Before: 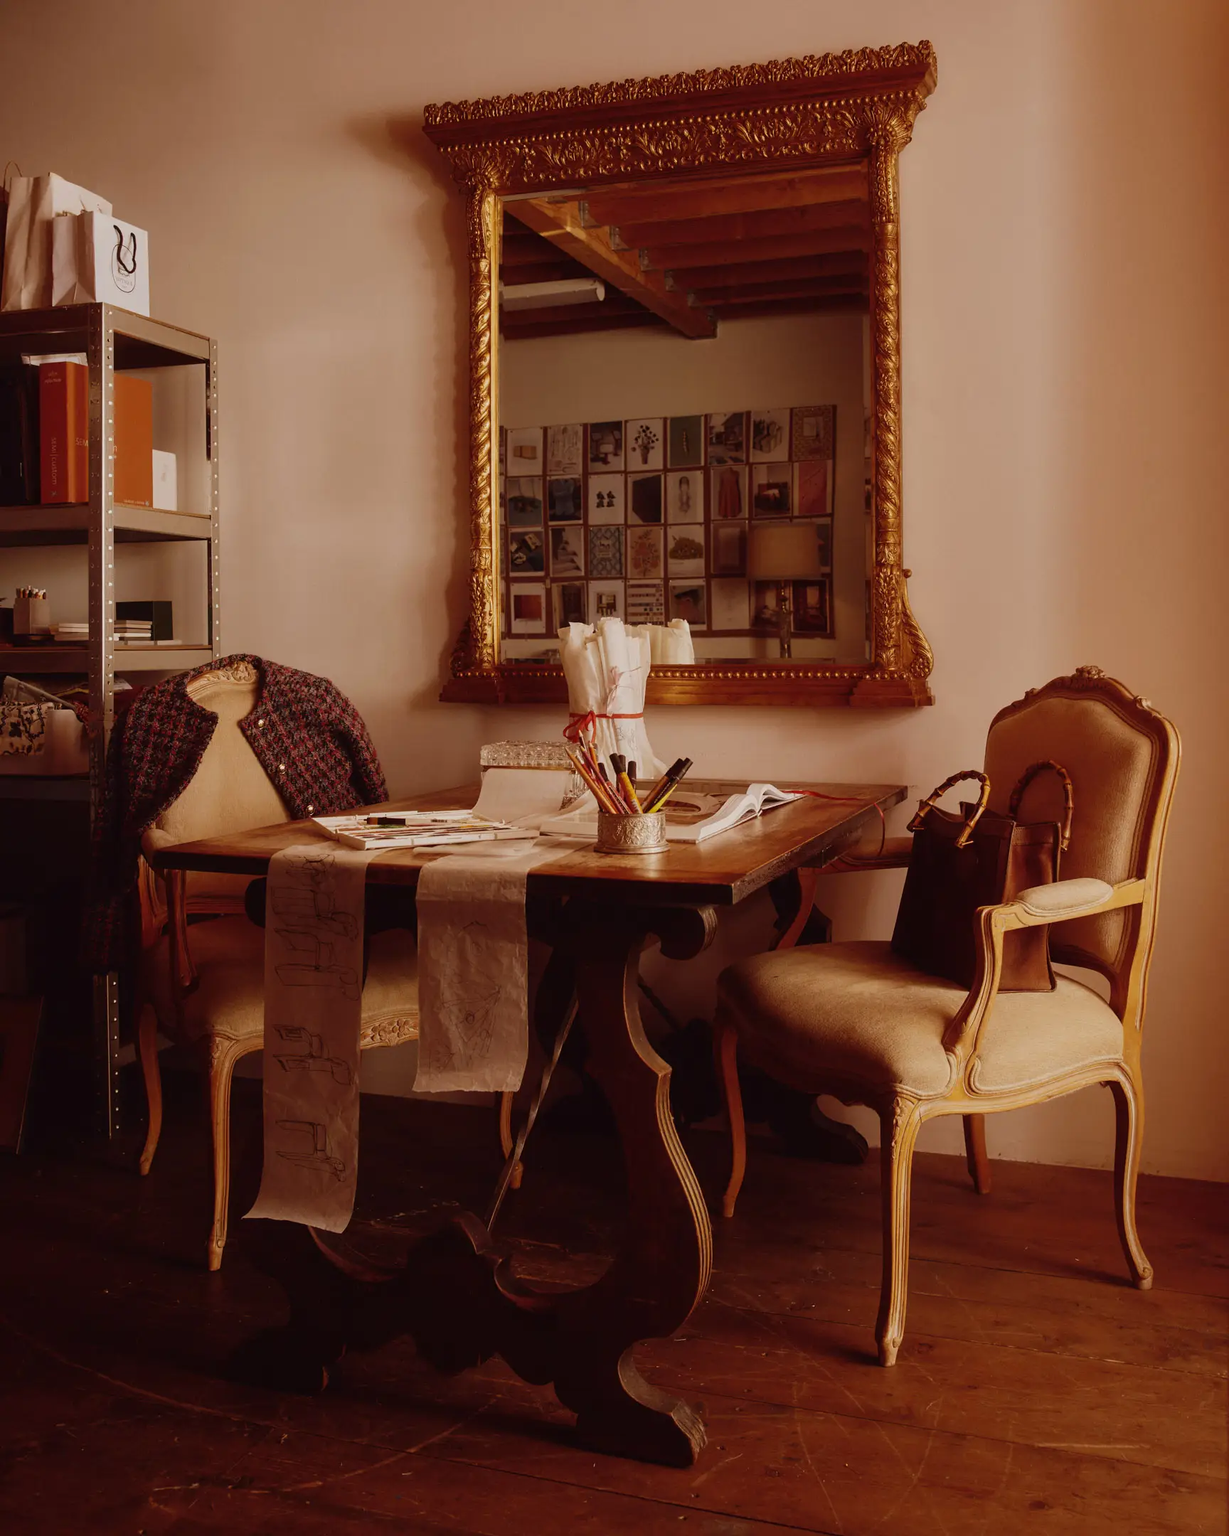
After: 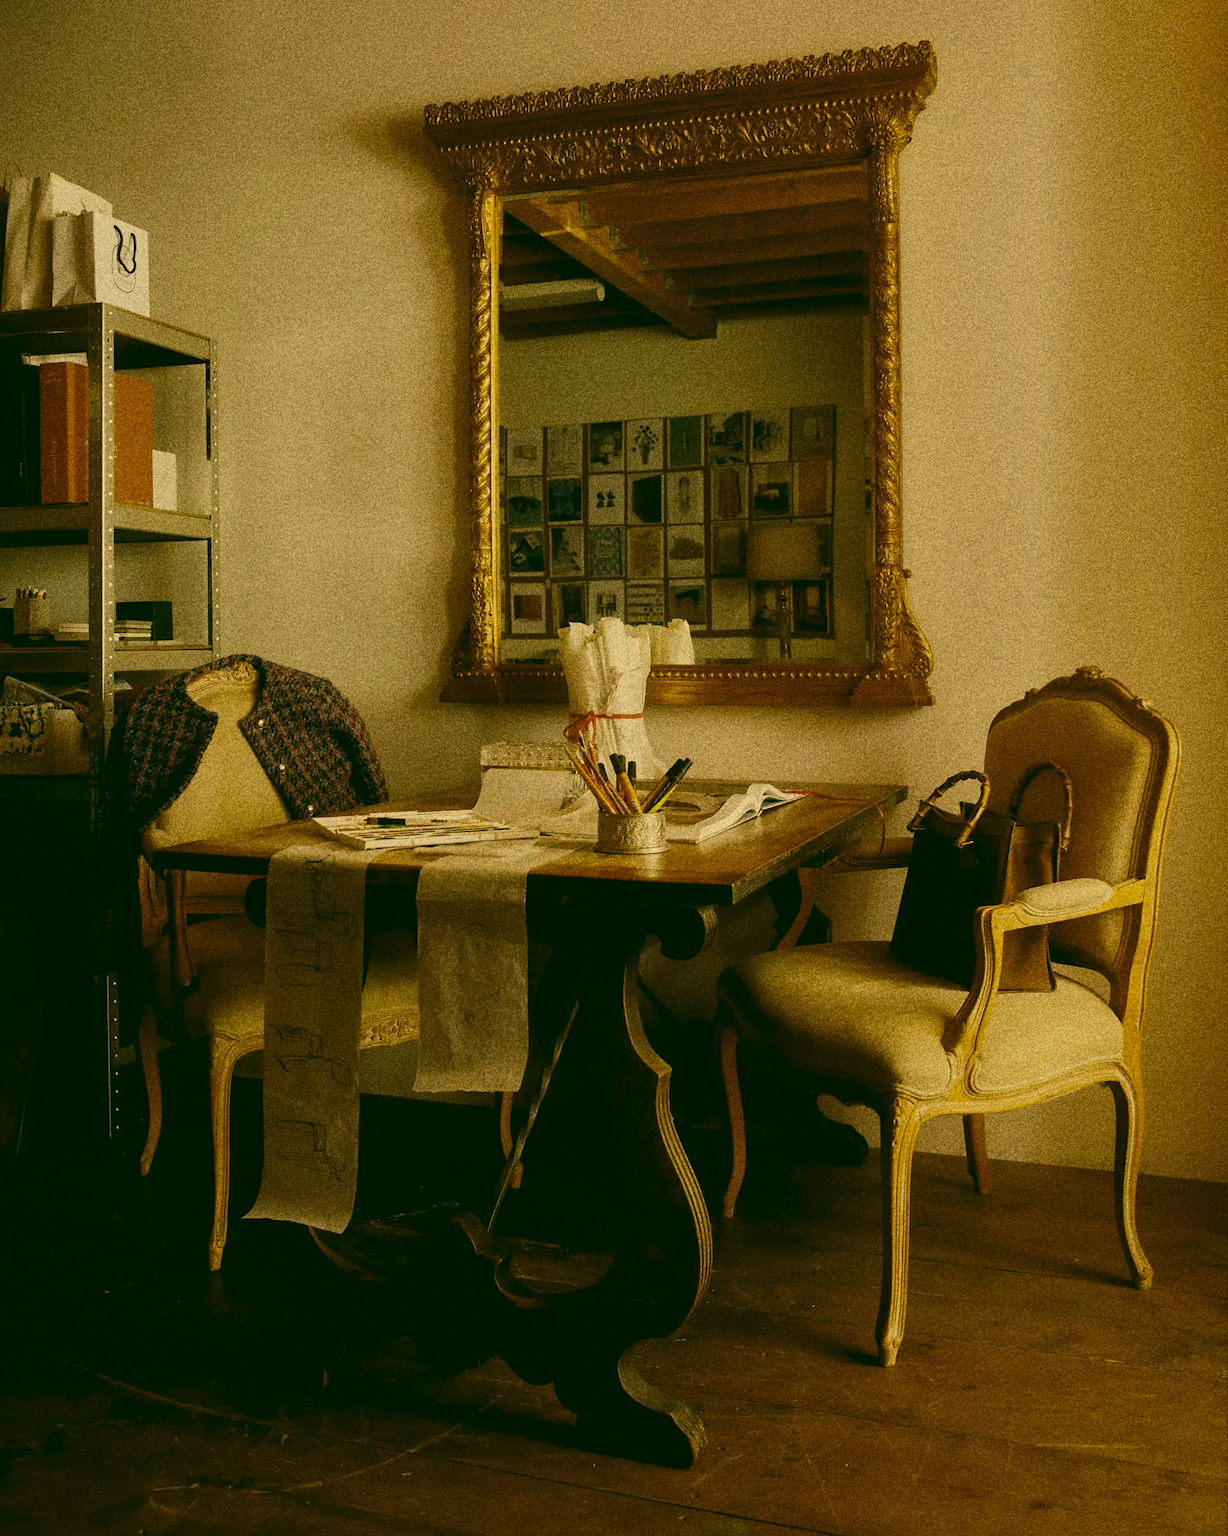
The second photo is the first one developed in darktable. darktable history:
color correction: highlights a* 5.62, highlights b* 33.57, shadows a* -25.86, shadows b* 4.02
grain: coarseness 10.62 ISO, strength 55.56%
